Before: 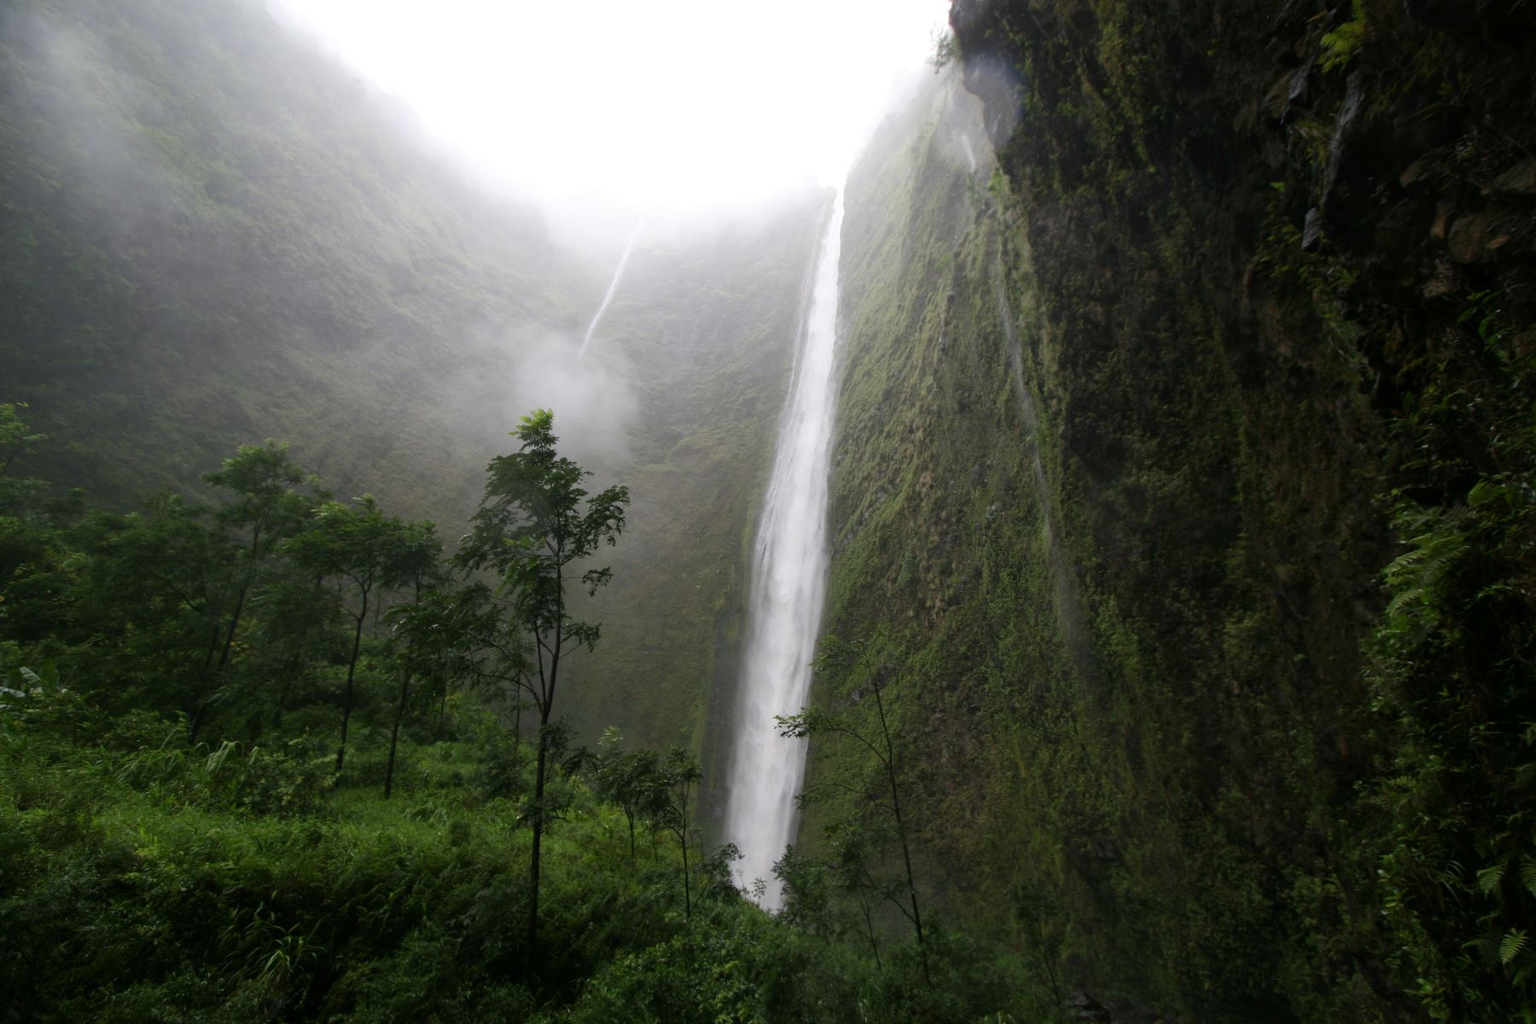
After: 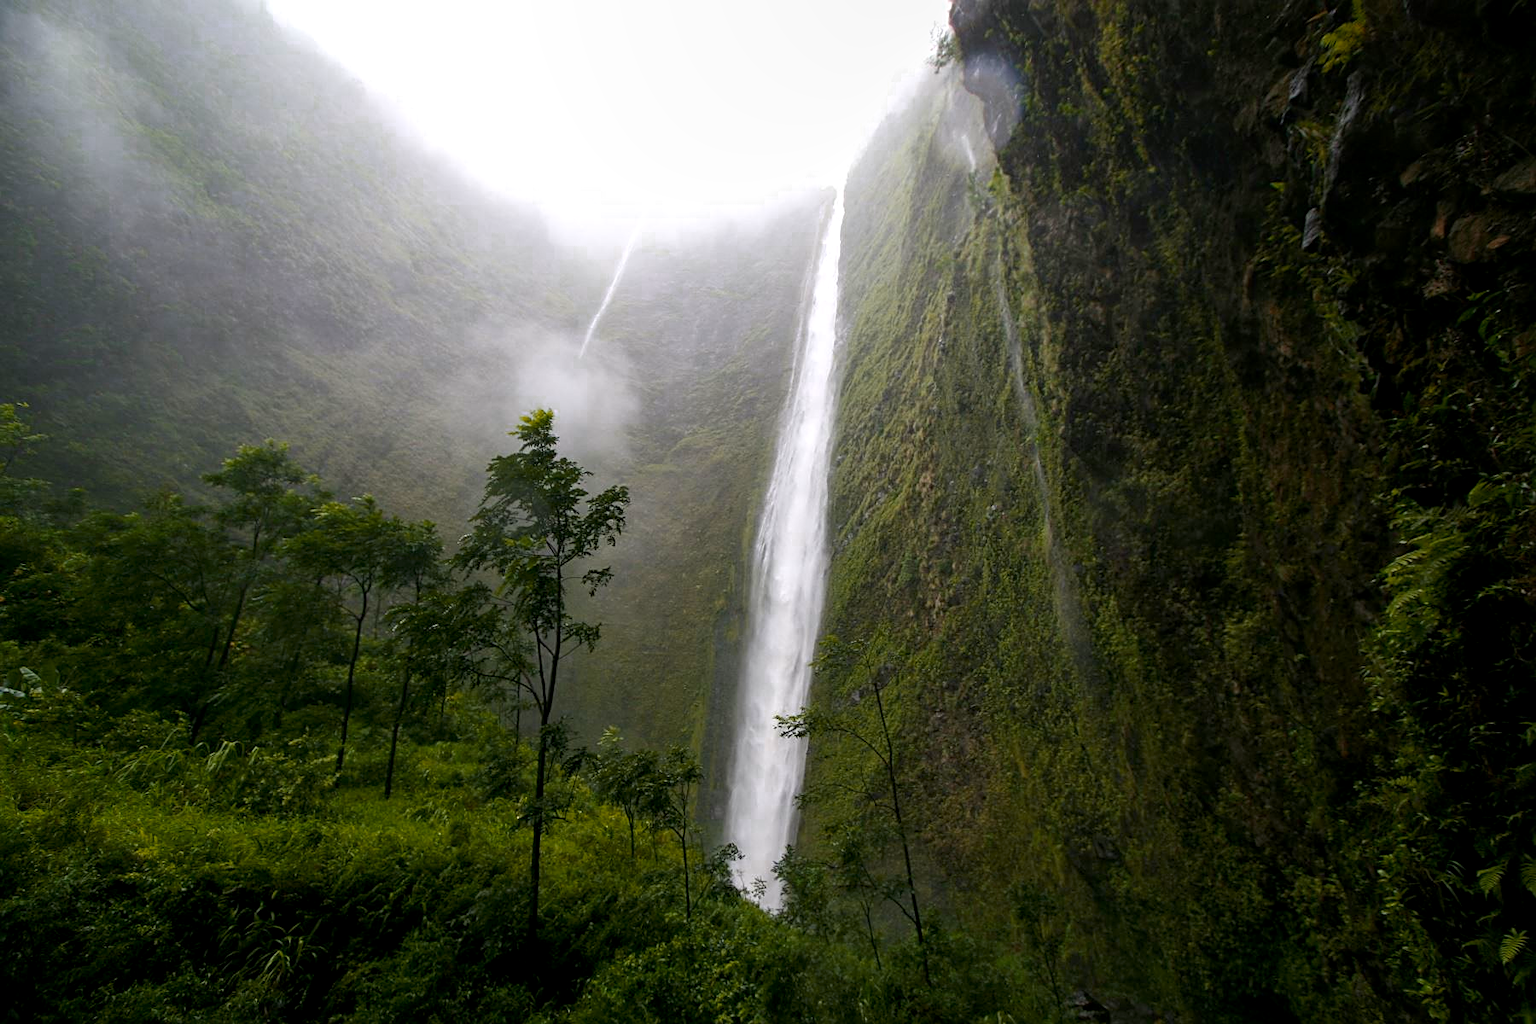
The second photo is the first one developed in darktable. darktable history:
exposure: black level correction 0.001, compensate highlight preservation false
local contrast: detail 130%
color zones: curves: ch0 [(0.473, 0.374) (0.742, 0.784)]; ch1 [(0.354, 0.737) (0.742, 0.705)]; ch2 [(0.318, 0.421) (0.758, 0.532)]
sharpen: on, module defaults
